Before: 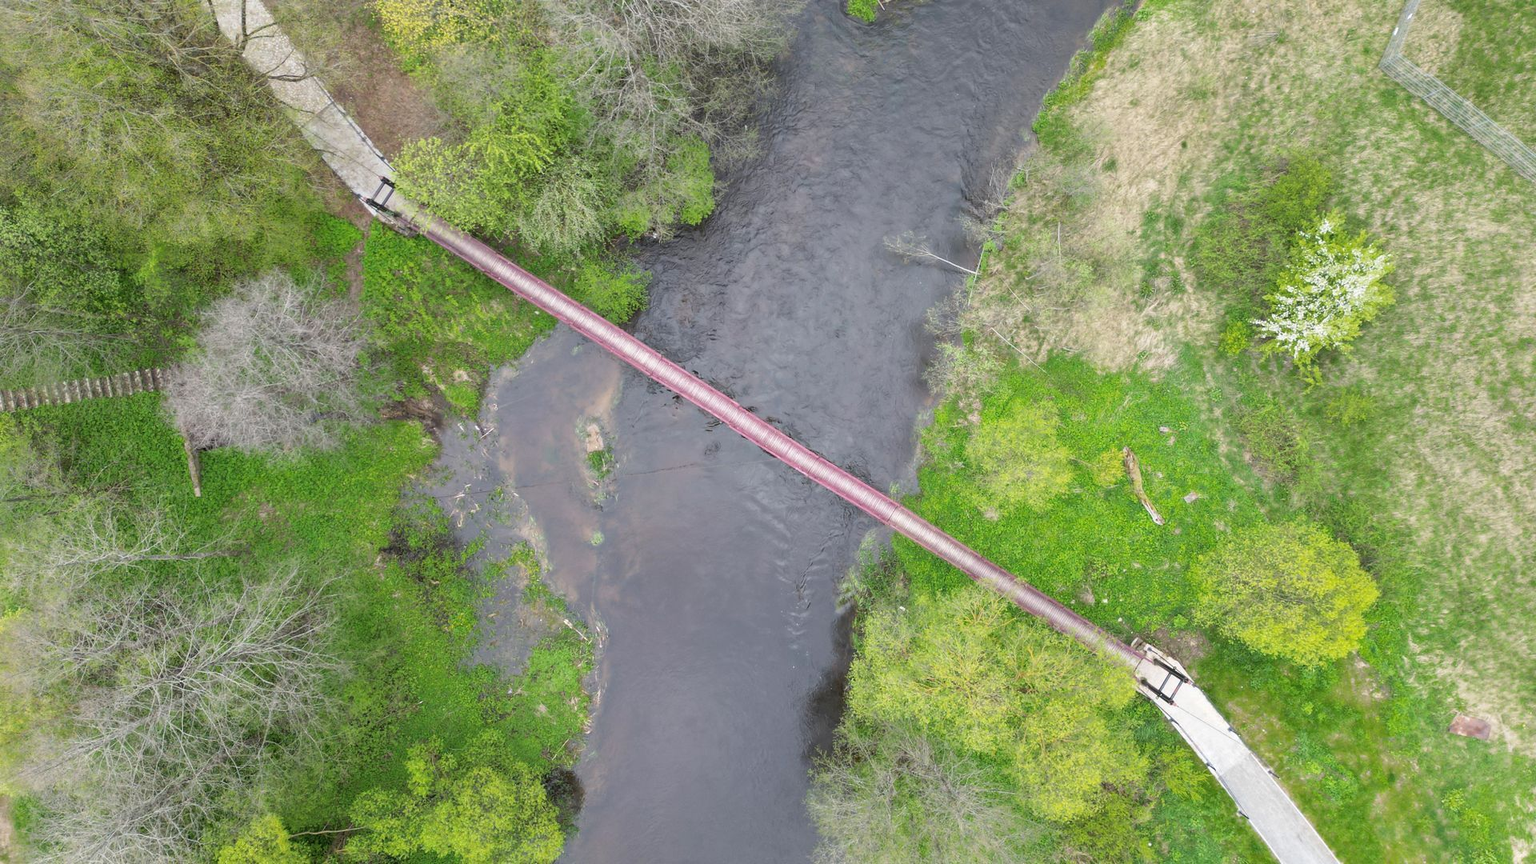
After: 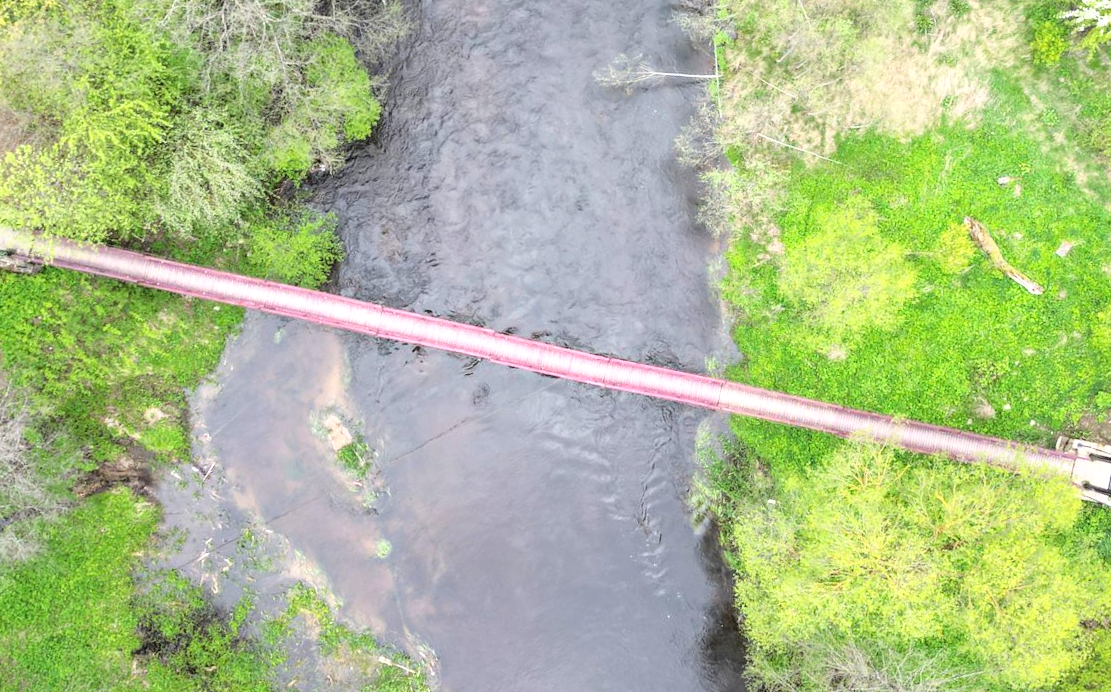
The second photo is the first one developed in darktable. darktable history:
local contrast: on, module defaults
crop and rotate: angle 19.79°, left 6.744%, right 3.906%, bottom 1.125%
tone equalizer: on, module defaults
base curve: curves: ch0 [(0, 0) (0.028, 0.03) (0.121, 0.232) (0.46, 0.748) (0.859, 0.968) (1, 1)]
